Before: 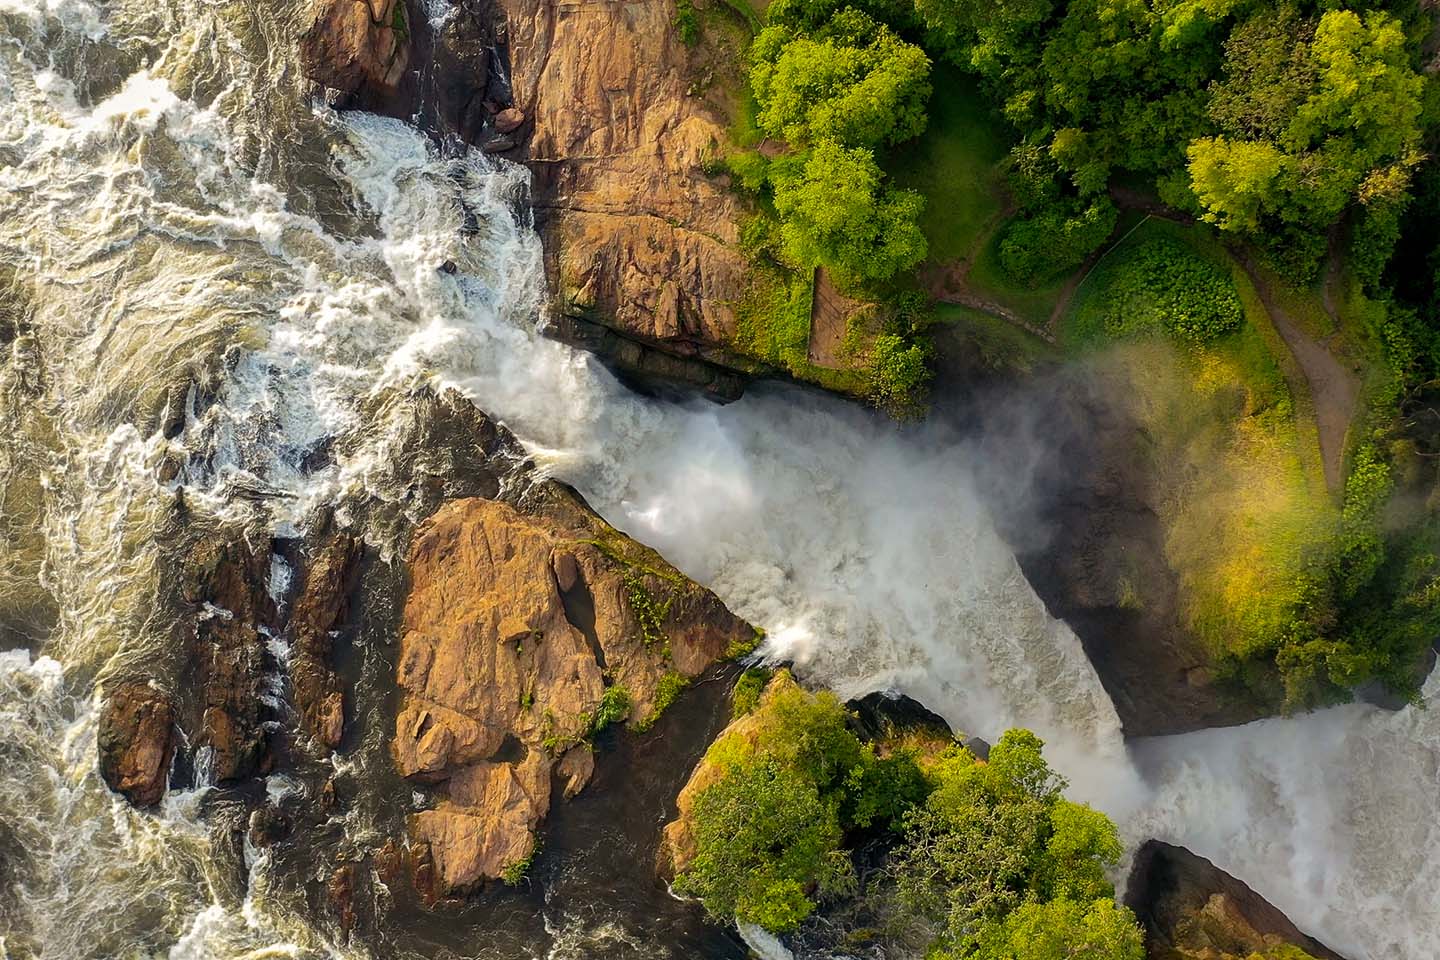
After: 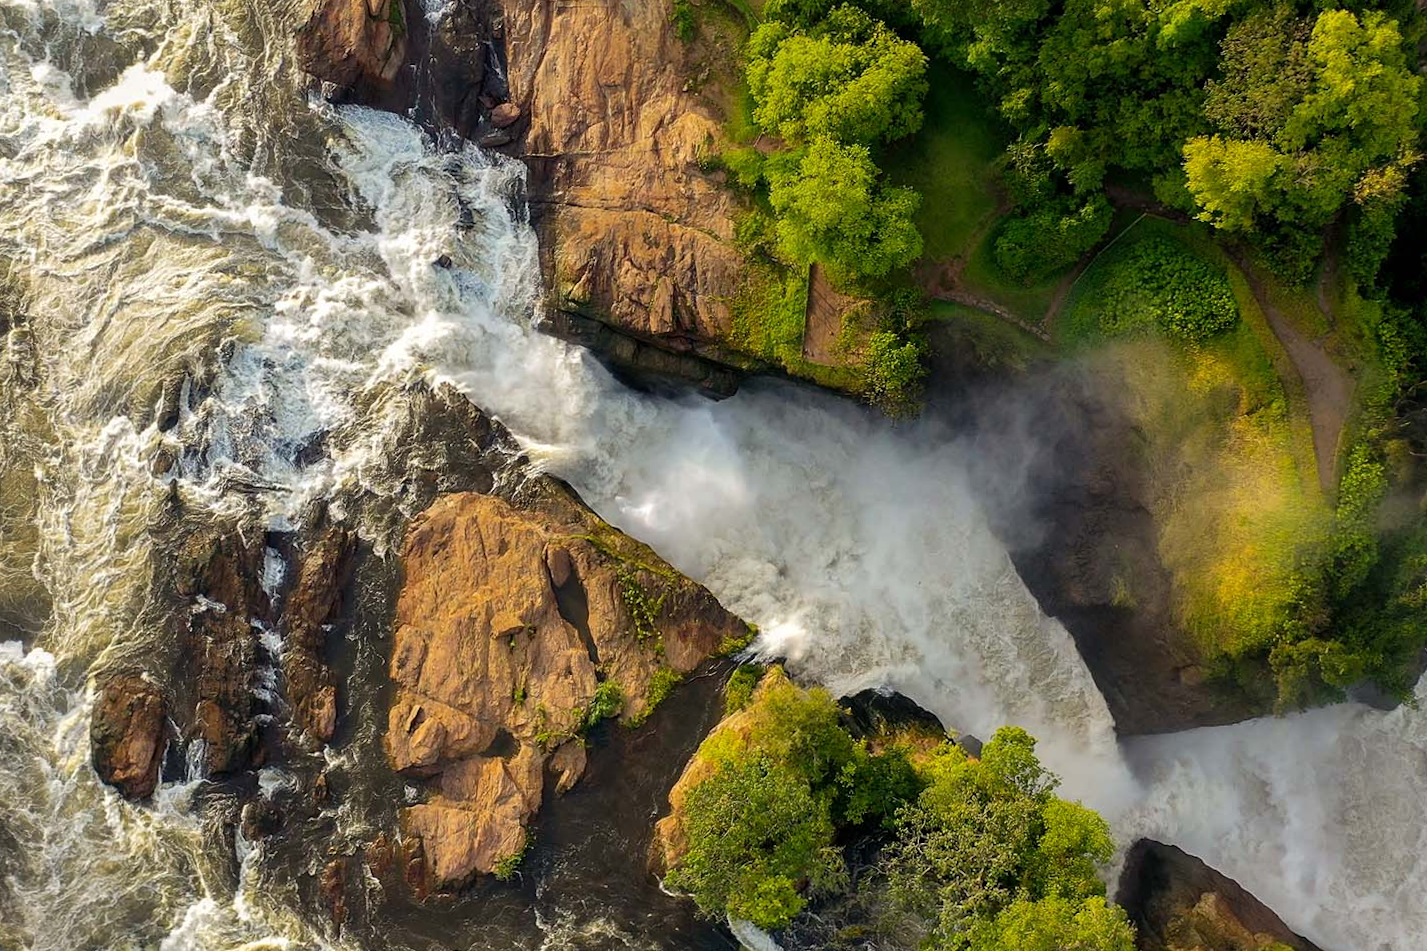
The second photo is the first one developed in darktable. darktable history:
crop and rotate: angle -0.338°
